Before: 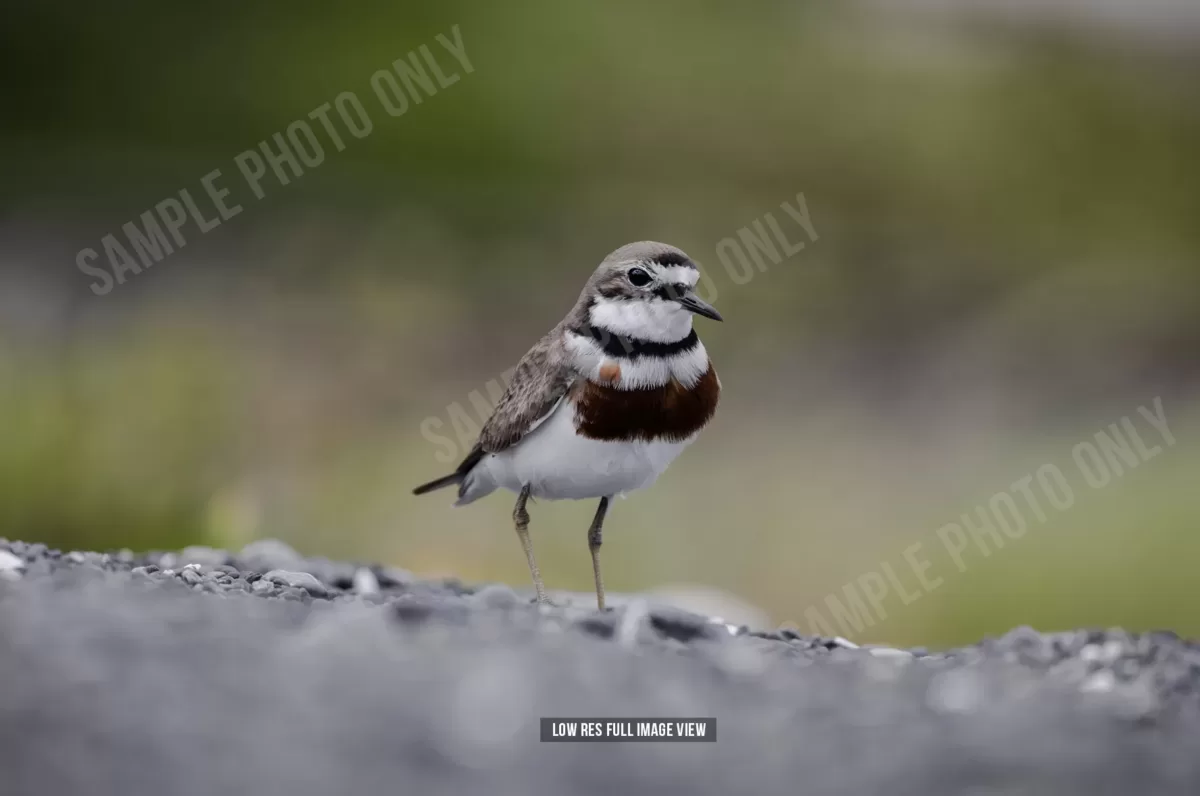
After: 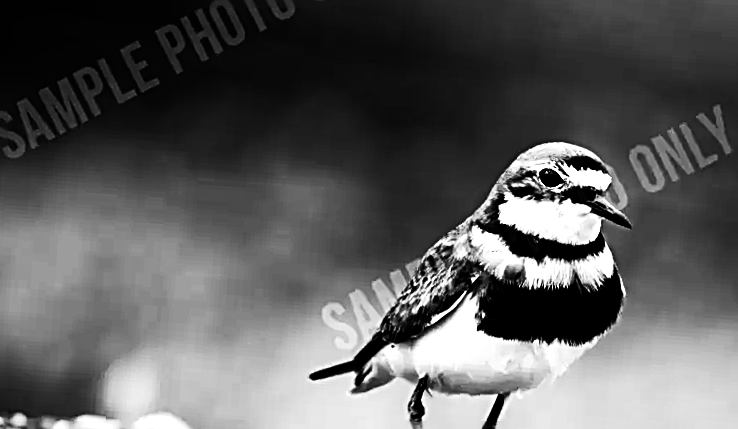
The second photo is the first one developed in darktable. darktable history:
base curve: curves: ch0 [(0, 0) (0.028, 0.03) (0.121, 0.232) (0.46, 0.748) (0.859, 0.968) (1, 1)], preserve colors none
crop and rotate: angle -4.99°, left 2.122%, top 6.945%, right 27.566%, bottom 30.519%
rotate and perspective: rotation -1°, crop left 0.011, crop right 0.989, crop top 0.025, crop bottom 0.975
color balance rgb: linear chroma grading › shadows -2.2%, linear chroma grading › highlights -15%, linear chroma grading › global chroma -10%, linear chroma grading › mid-tones -10%, perceptual saturation grading › global saturation 45%, perceptual saturation grading › highlights -50%, perceptual saturation grading › shadows 30%, perceptual brilliance grading › global brilliance 18%, global vibrance 45%
tone equalizer: -8 EV -1.08 EV, -7 EV -1.01 EV, -6 EV -0.867 EV, -5 EV -0.578 EV, -3 EV 0.578 EV, -2 EV 0.867 EV, -1 EV 1.01 EV, +0 EV 1.08 EV, edges refinement/feathering 500, mask exposure compensation -1.57 EV, preserve details no
vignetting: fall-off start 100%, brightness -0.282, width/height ratio 1.31
contrast brightness saturation: contrast 0.02, brightness -1, saturation -1
sharpen: radius 3.025, amount 0.757
